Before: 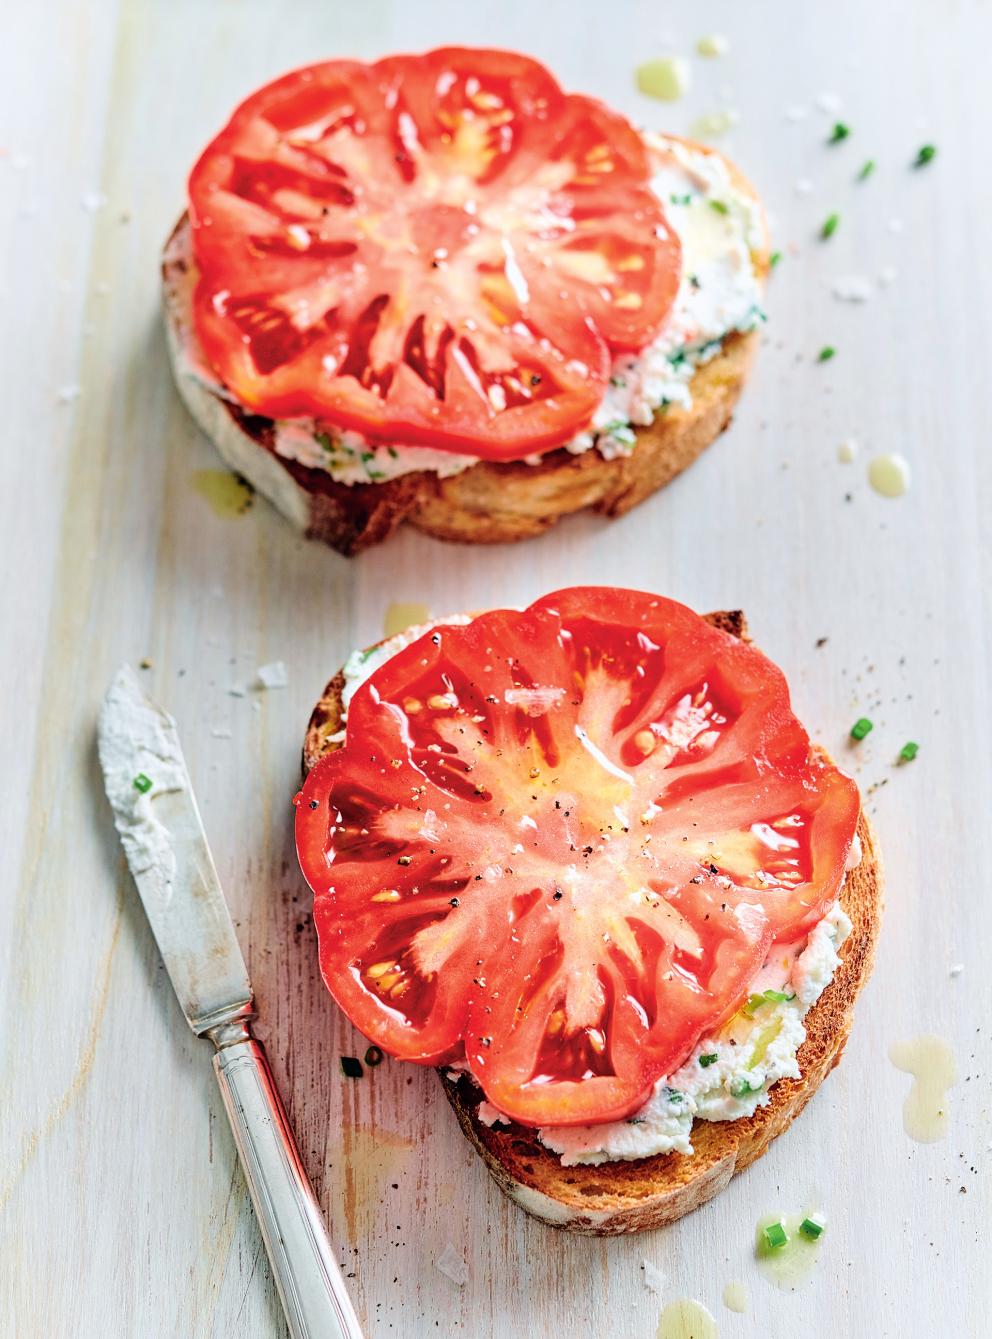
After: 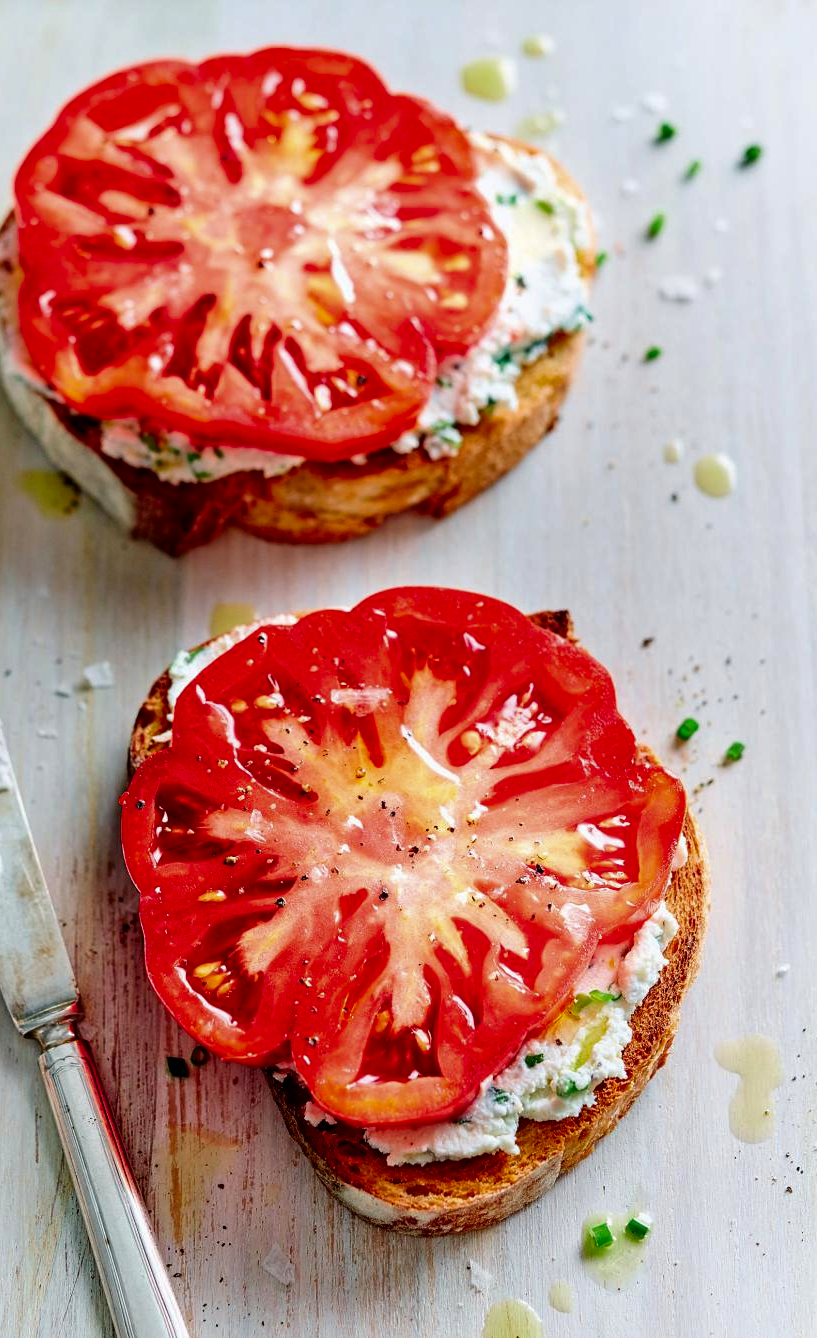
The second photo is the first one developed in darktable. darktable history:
crop: left 17.582%, bottom 0.031%
contrast brightness saturation: brightness -0.25, saturation 0.2
